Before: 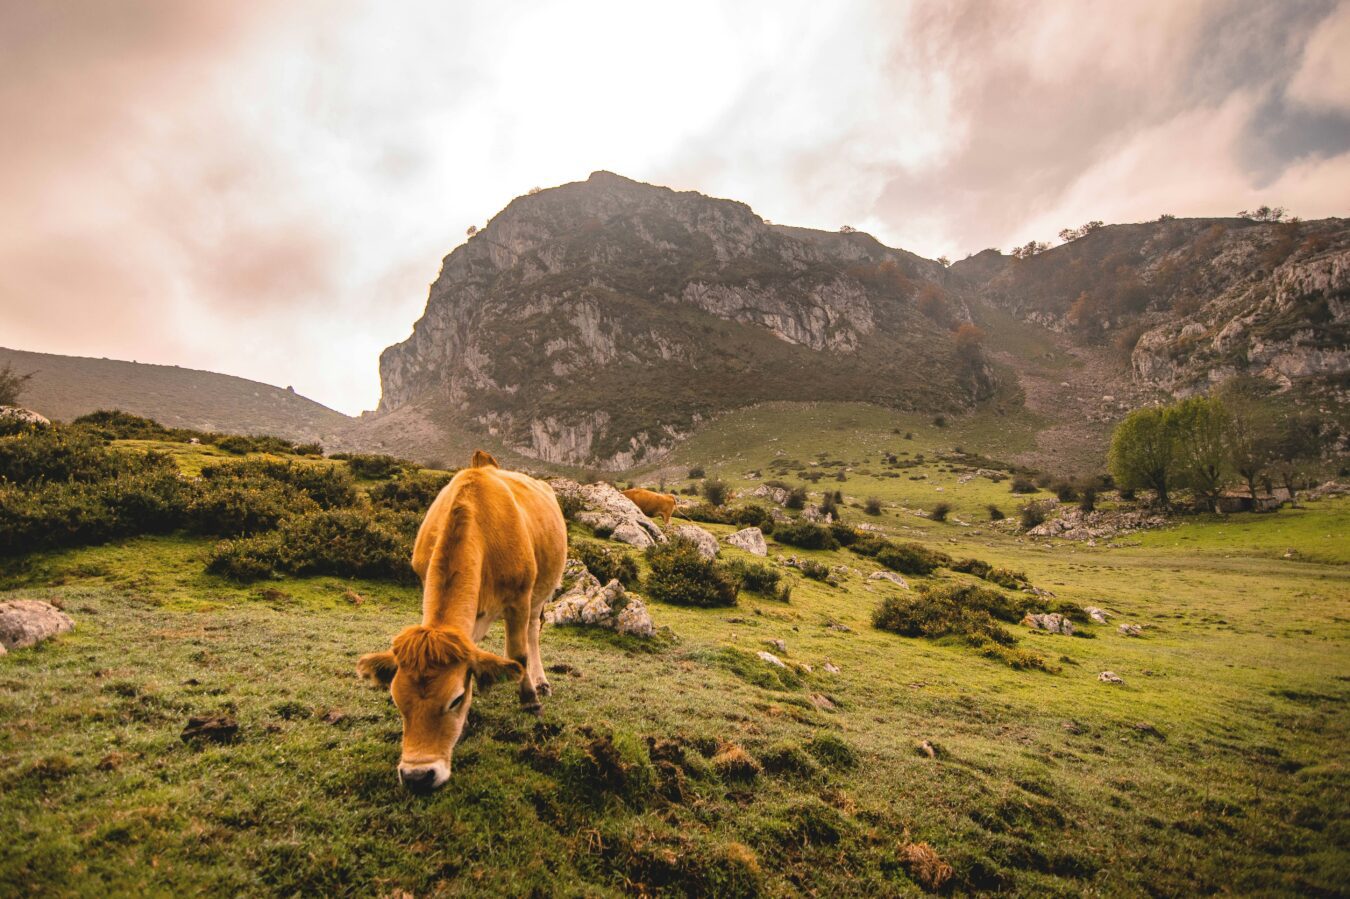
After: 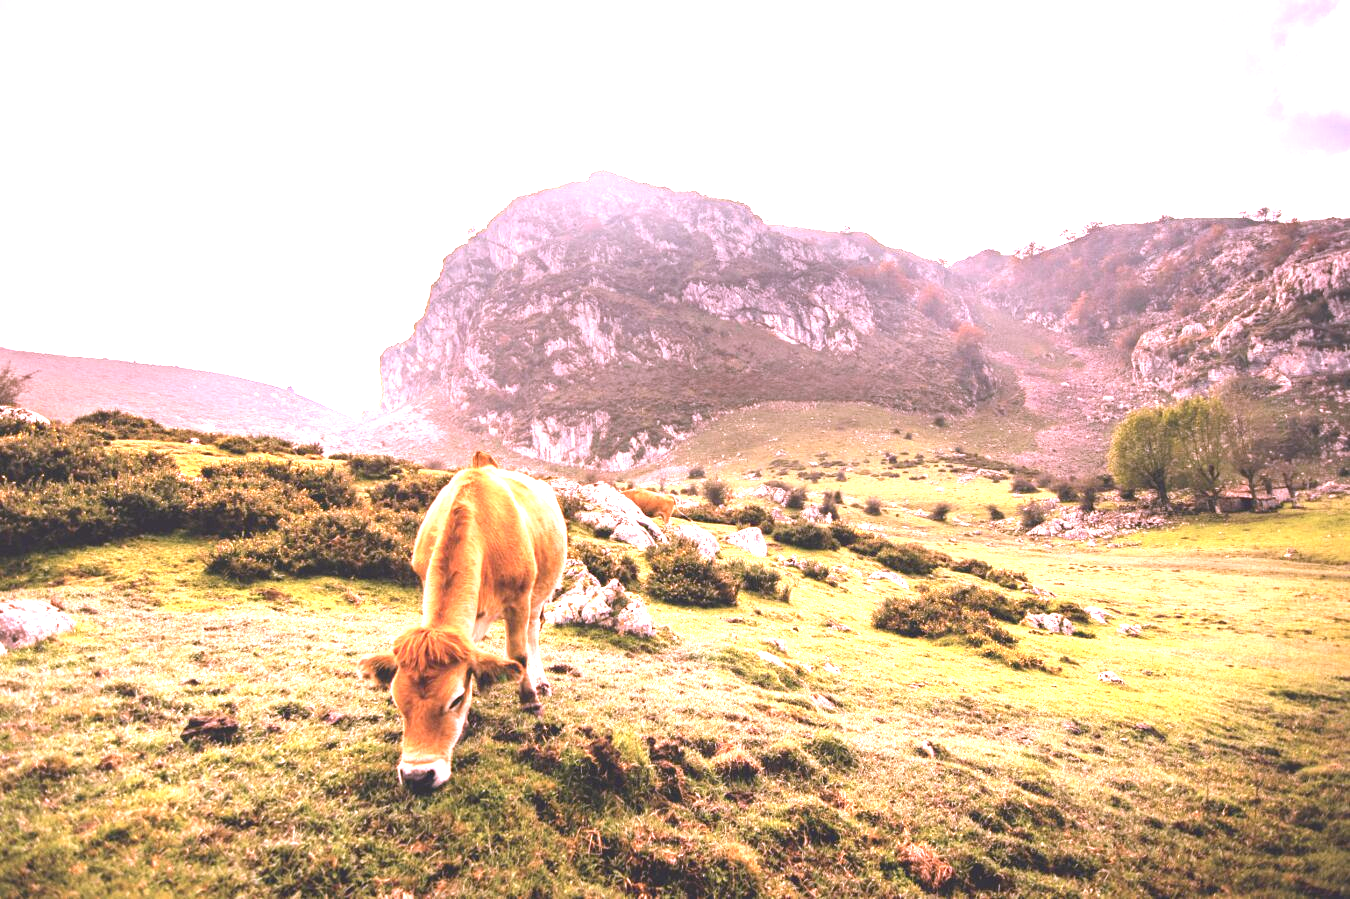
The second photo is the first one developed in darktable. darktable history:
exposure: black level correction 0, exposure 1.9 EV, compensate highlight preservation false
color correction: highlights a* 15.46, highlights b* -20.56
